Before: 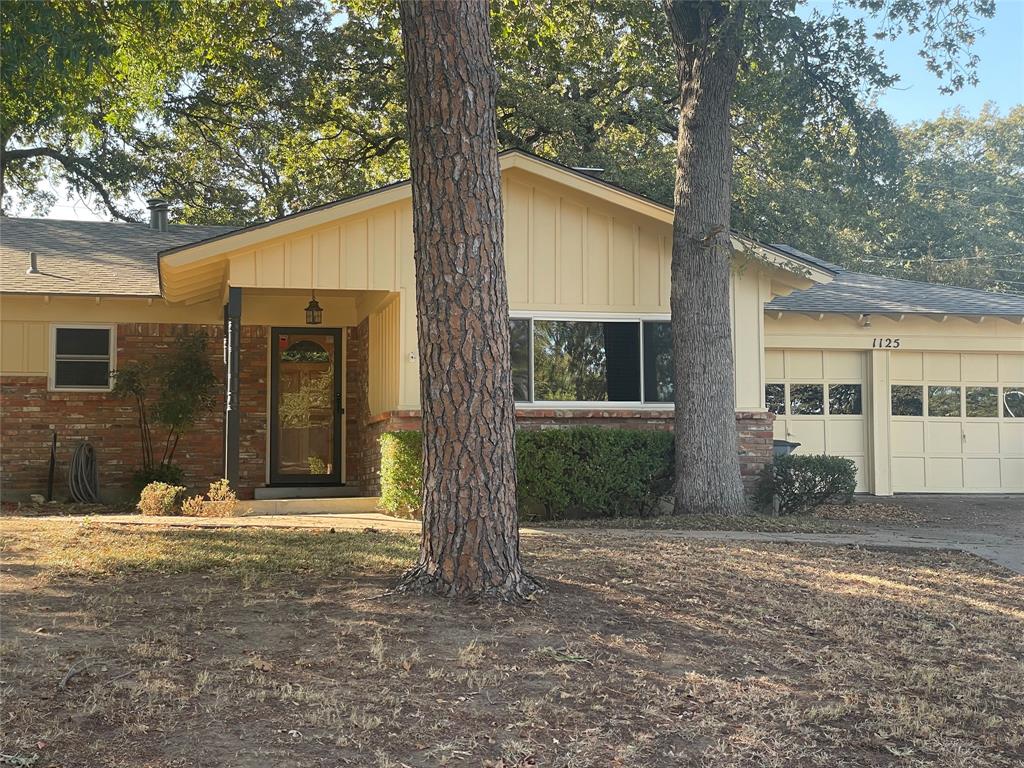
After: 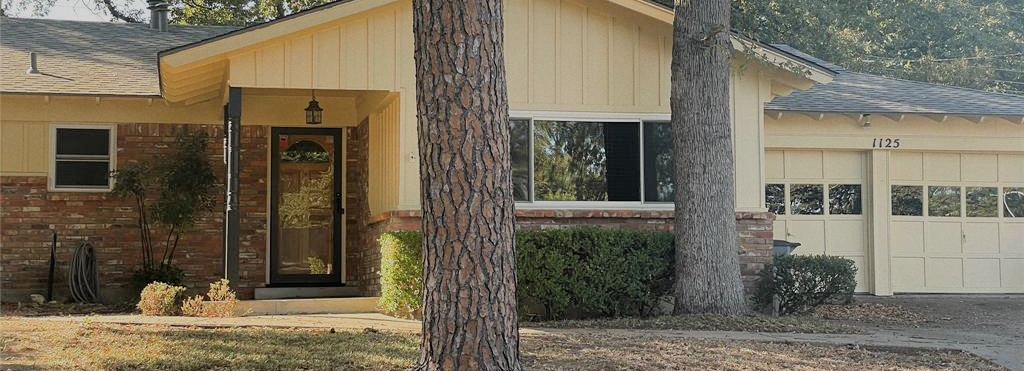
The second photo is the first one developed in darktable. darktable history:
crop and rotate: top 26.056%, bottom 25.543%
filmic rgb: black relative exposure -6.68 EV, white relative exposure 4.56 EV, hardness 3.25
grain: coarseness 0.09 ISO, strength 10%
